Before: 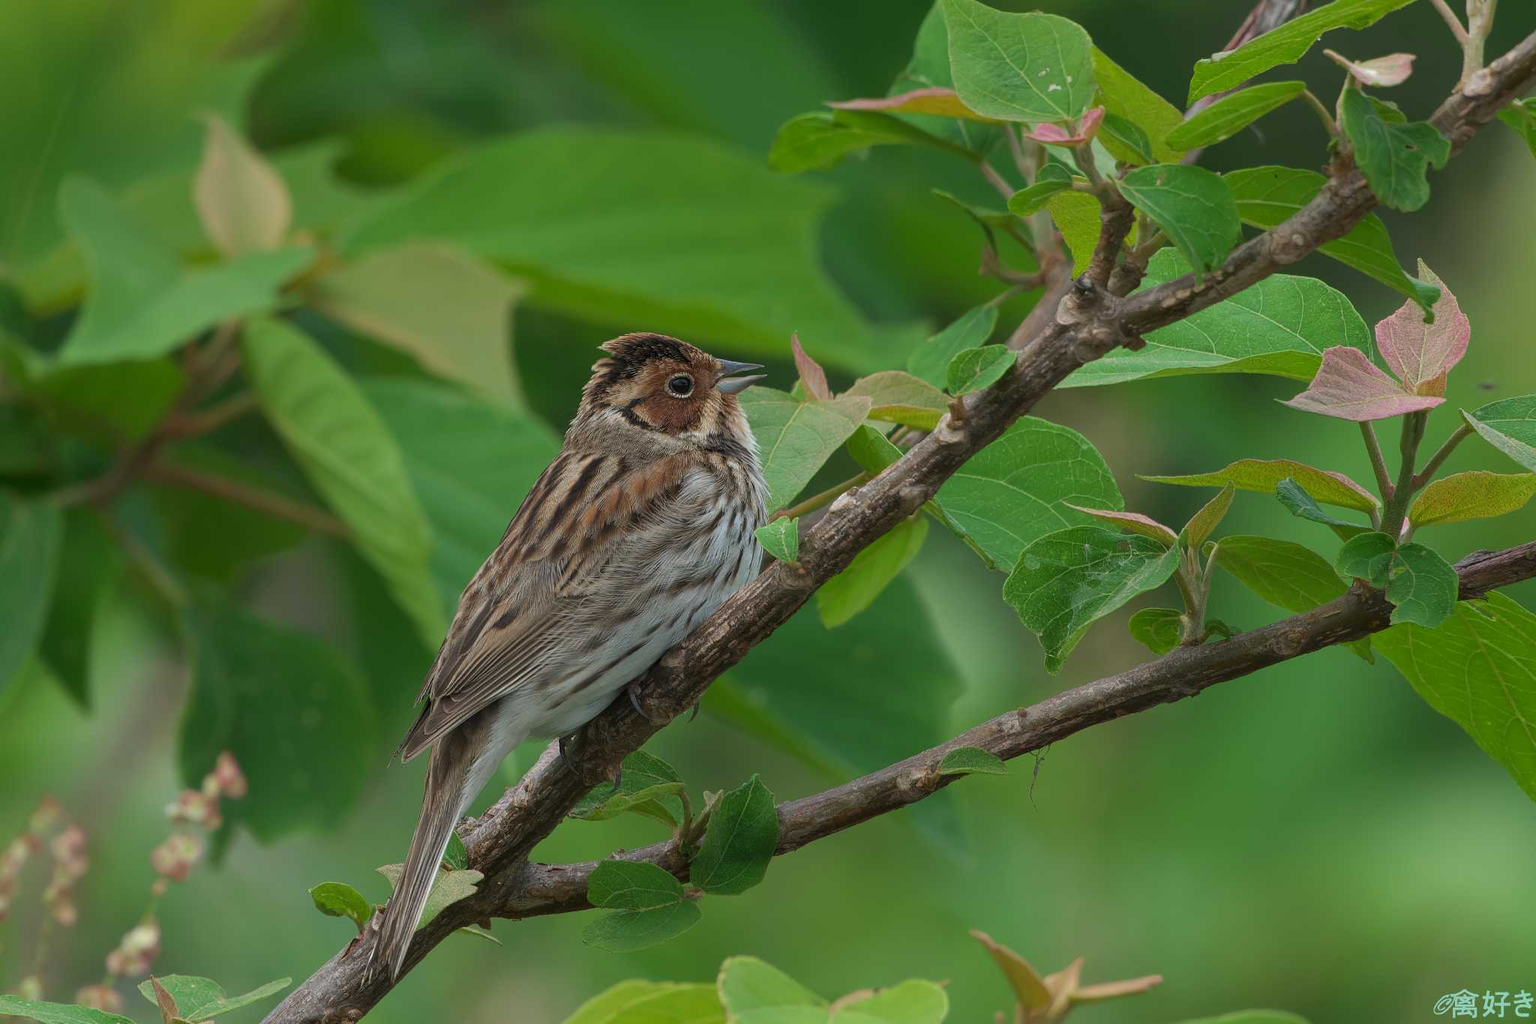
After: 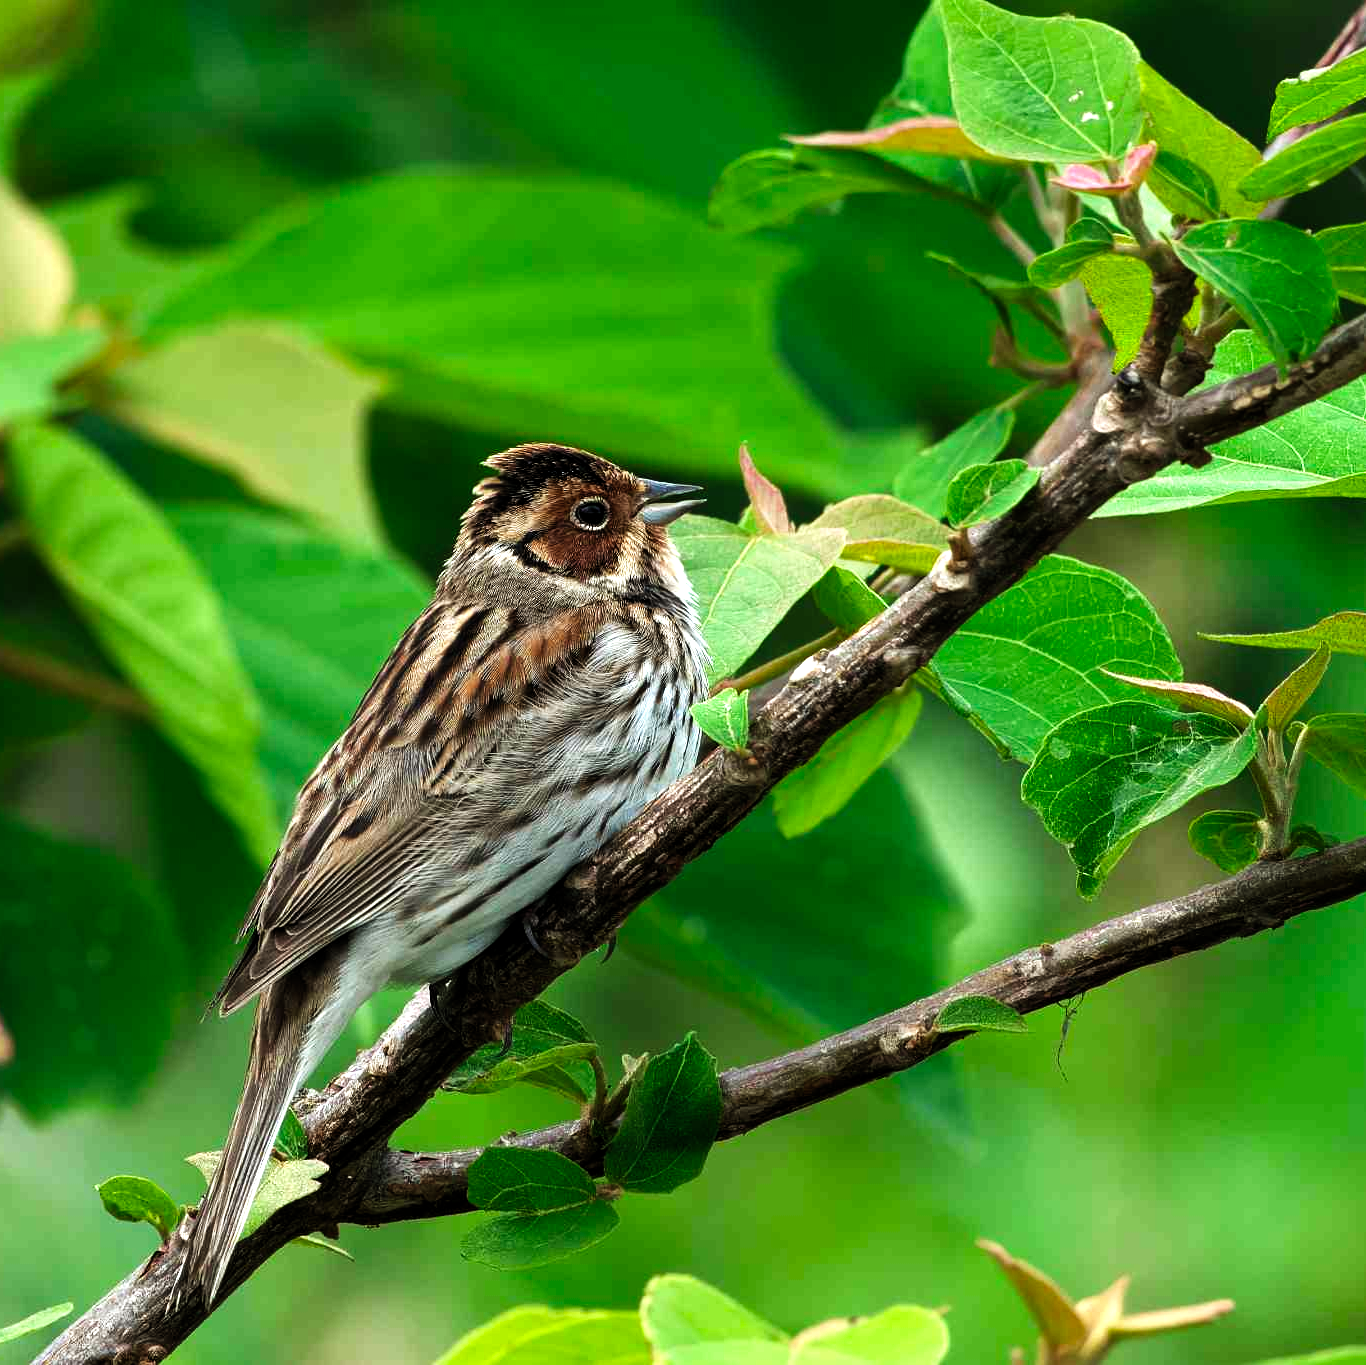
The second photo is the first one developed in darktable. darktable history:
white balance: red 0.978, blue 0.999
crop and rotate: left 15.446%, right 17.836%
sigmoid: contrast 1.8, skew -0.2, preserve hue 0%, red attenuation 0.1, red rotation 0.035, green attenuation 0.1, green rotation -0.017, blue attenuation 0.15, blue rotation -0.052, base primaries Rec2020
levels: levels [0.012, 0.367, 0.697]
